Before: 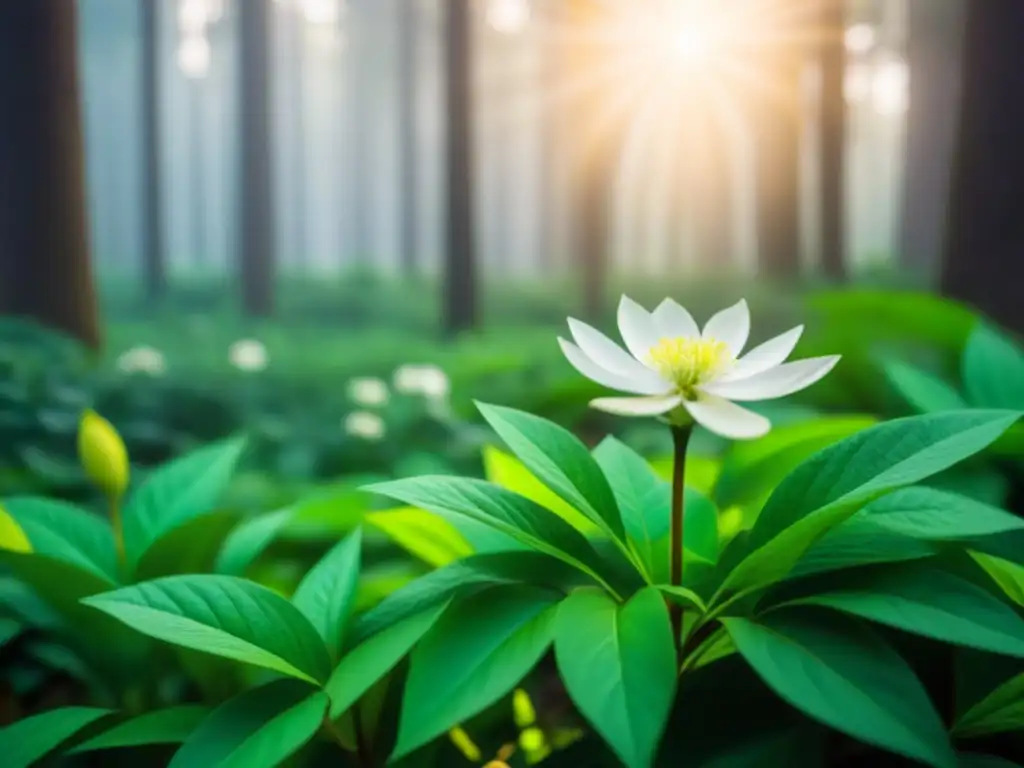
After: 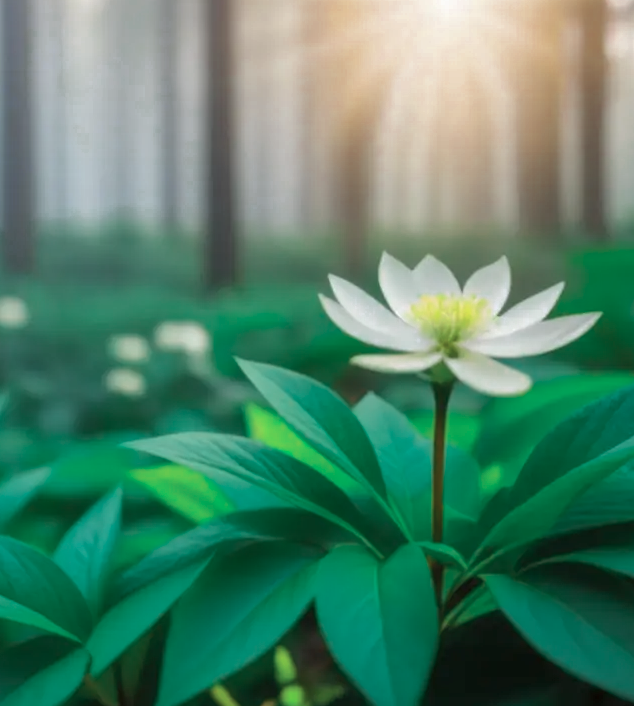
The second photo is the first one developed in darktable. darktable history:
shadows and highlights: on, module defaults
color zones: curves: ch0 [(0, 0.5) (0.125, 0.4) (0.25, 0.5) (0.375, 0.4) (0.5, 0.4) (0.625, 0.6) (0.75, 0.6) (0.875, 0.5)]; ch1 [(0, 0.35) (0.125, 0.45) (0.25, 0.35) (0.375, 0.35) (0.5, 0.35) (0.625, 0.35) (0.75, 0.45) (0.875, 0.35)]; ch2 [(0, 0.6) (0.125, 0.5) (0.25, 0.5) (0.375, 0.6) (0.5, 0.6) (0.625, 0.5) (0.75, 0.5) (0.875, 0.5)]
crop and rotate: left 23.394%, top 5.625%, right 14.619%, bottom 2.357%
